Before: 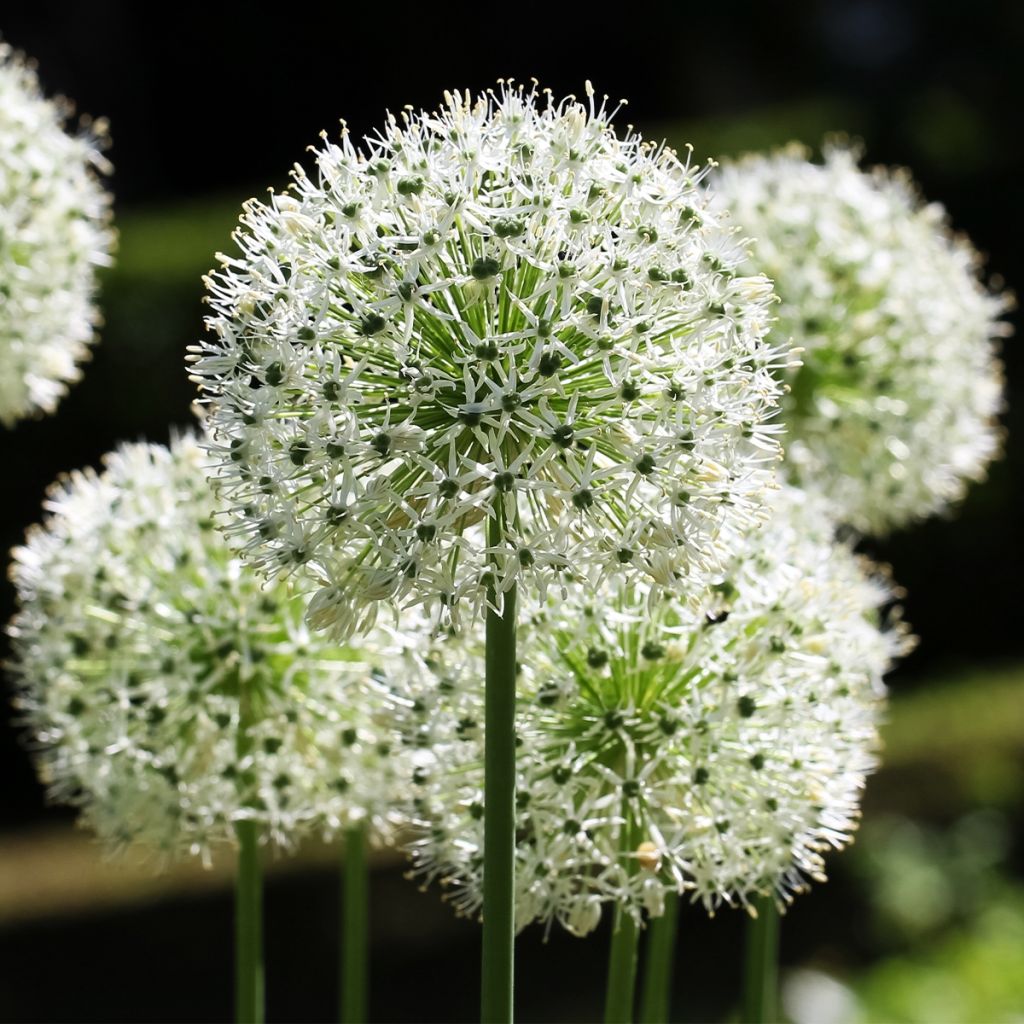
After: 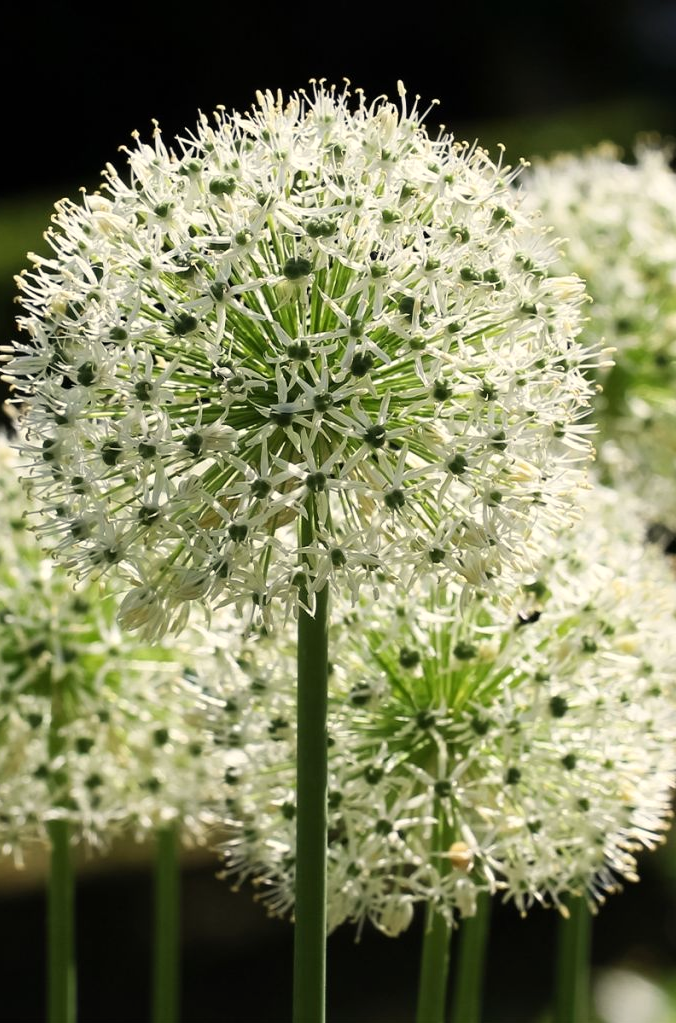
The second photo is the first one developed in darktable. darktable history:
crop and rotate: left 18.442%, right 15.508%
white balance: red 1.029, blue 0.92
